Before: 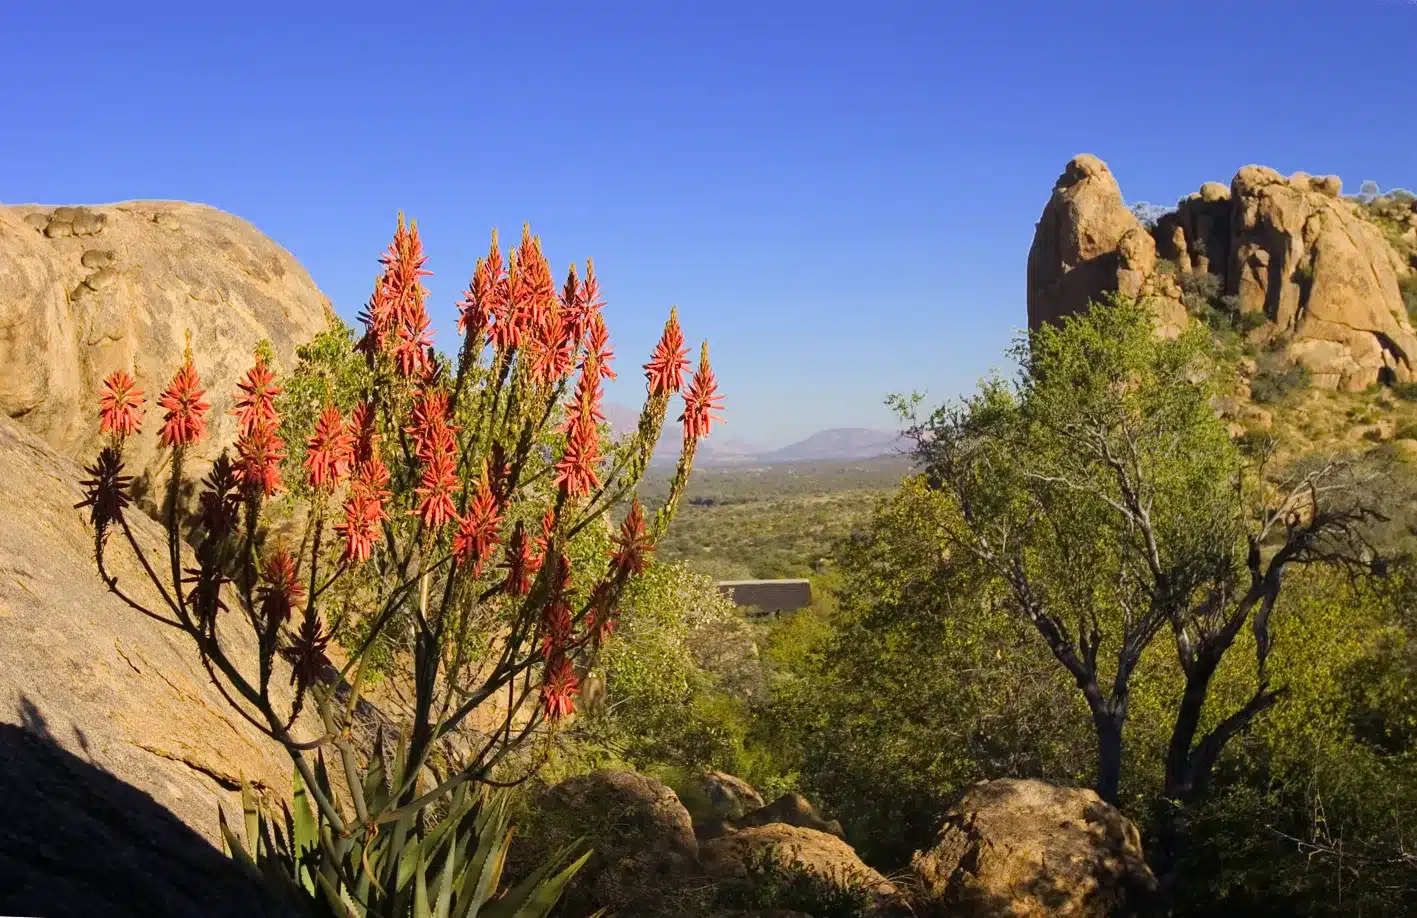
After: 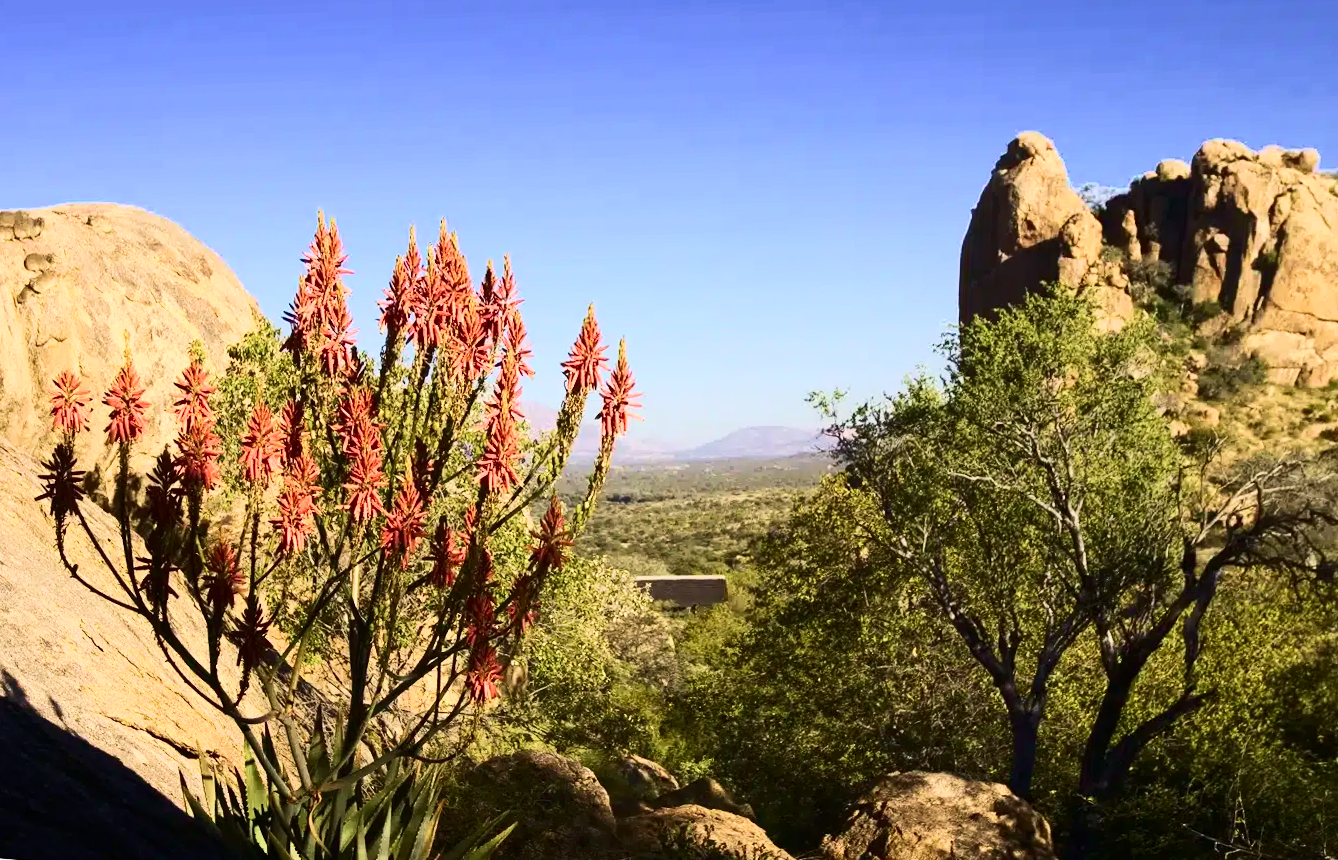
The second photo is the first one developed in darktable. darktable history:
rotate and perspective: rotation 0.062°, lens shift (vertical) 0.115, lens shift (horizontal) -0.133, crop left 0.047, crop right 0.94, crop top 0.061, crop bottom 0.94
velvia: on, module defaults
contrast brightness saturation: contrast 0.39, brightness 0.1
